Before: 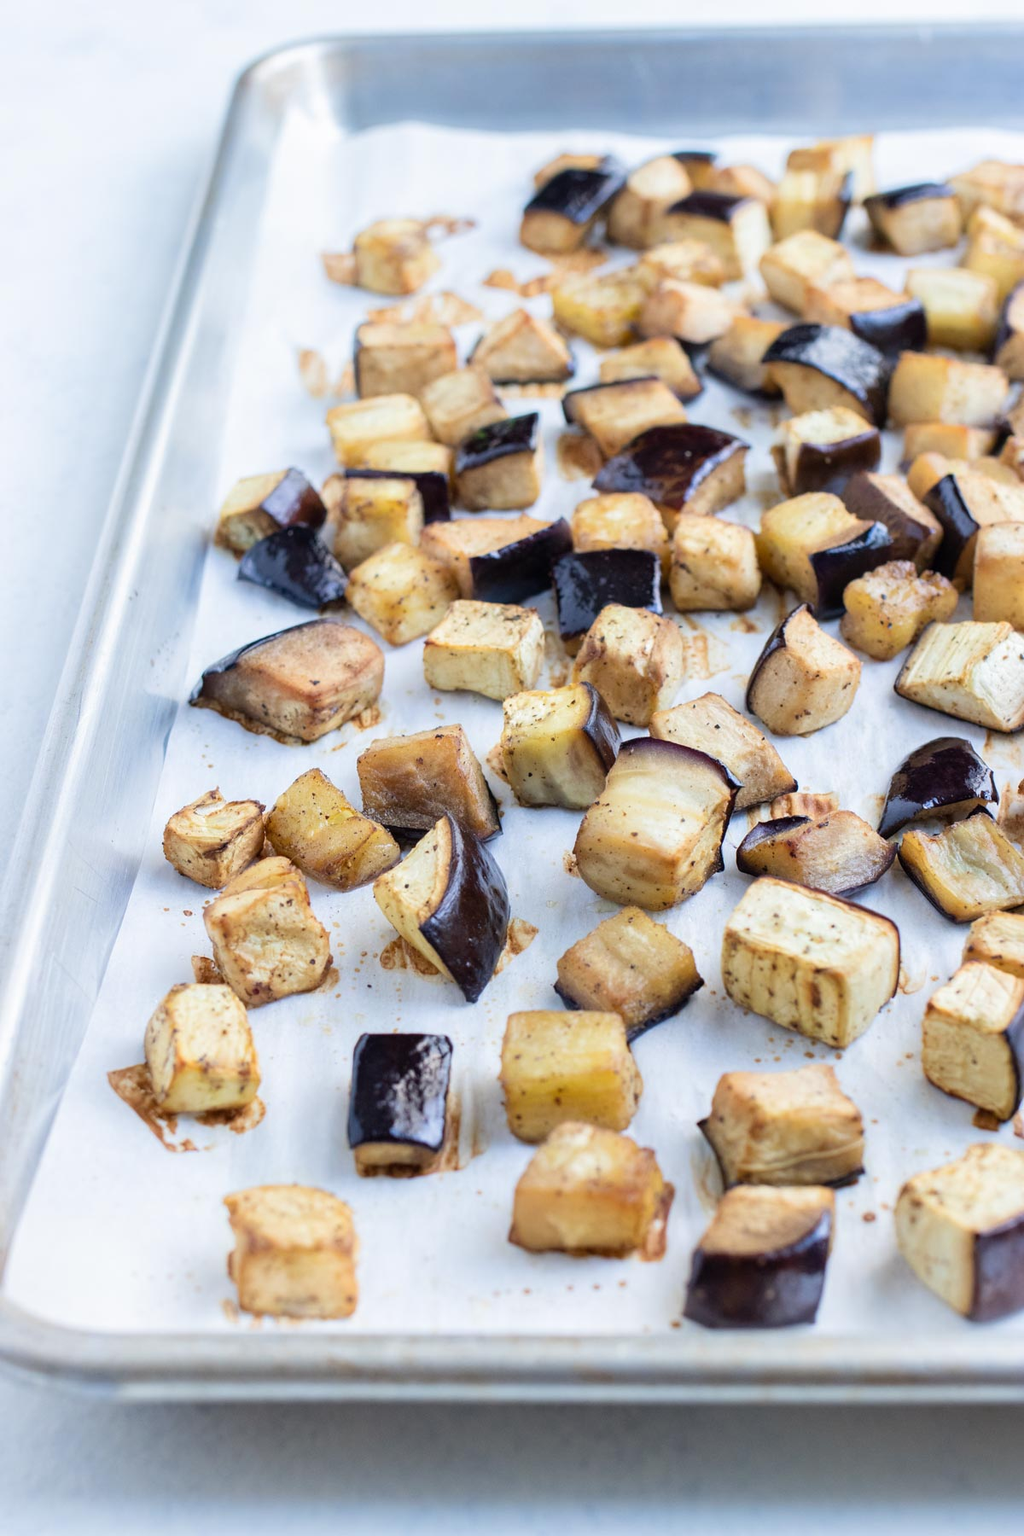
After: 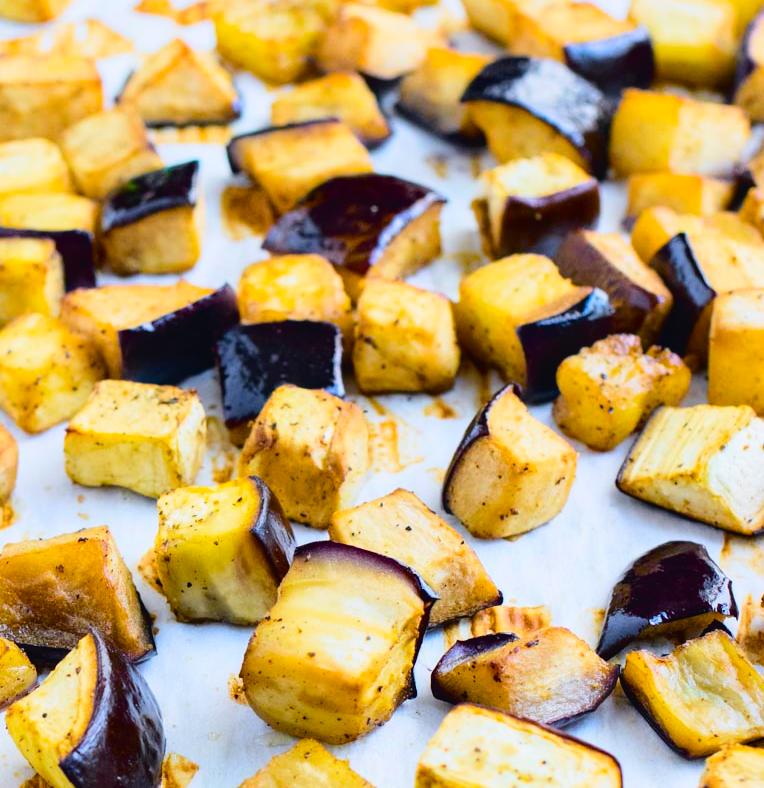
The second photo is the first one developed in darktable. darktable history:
crop: left 36.016%, top 17.946%, right 0.316%, bottom 38.24%
tone curve: curves: ch0 [(0, 0.023) (0.104, 0.058) (0.21, 0.162) (0.469, 0.524) (0.579, 0.65) (0.725, 0.8) (0.858, 0.903) (1, 0.974)]; ch1 [(0, 0) (0.414, 0.395) (0.447, 0.447) (0.502, 0.501) (0.521, 0.512) (0.566, 0.566) (0.618, 0.61) (0.654, 0.642) (1, 1)]; ch2 [(0, 0) (0.369, 0.388) (0.437, 0.453) (0.492, 0.485) (0.524, 0.508) (0.553, 0.566) (0.583, 0.608) (1, 1)], color space Lab, independent channels, preserve colors none
color balance rgb: perceptual saturation grading › global saturation 30.623%, global vibrance 50.365%
